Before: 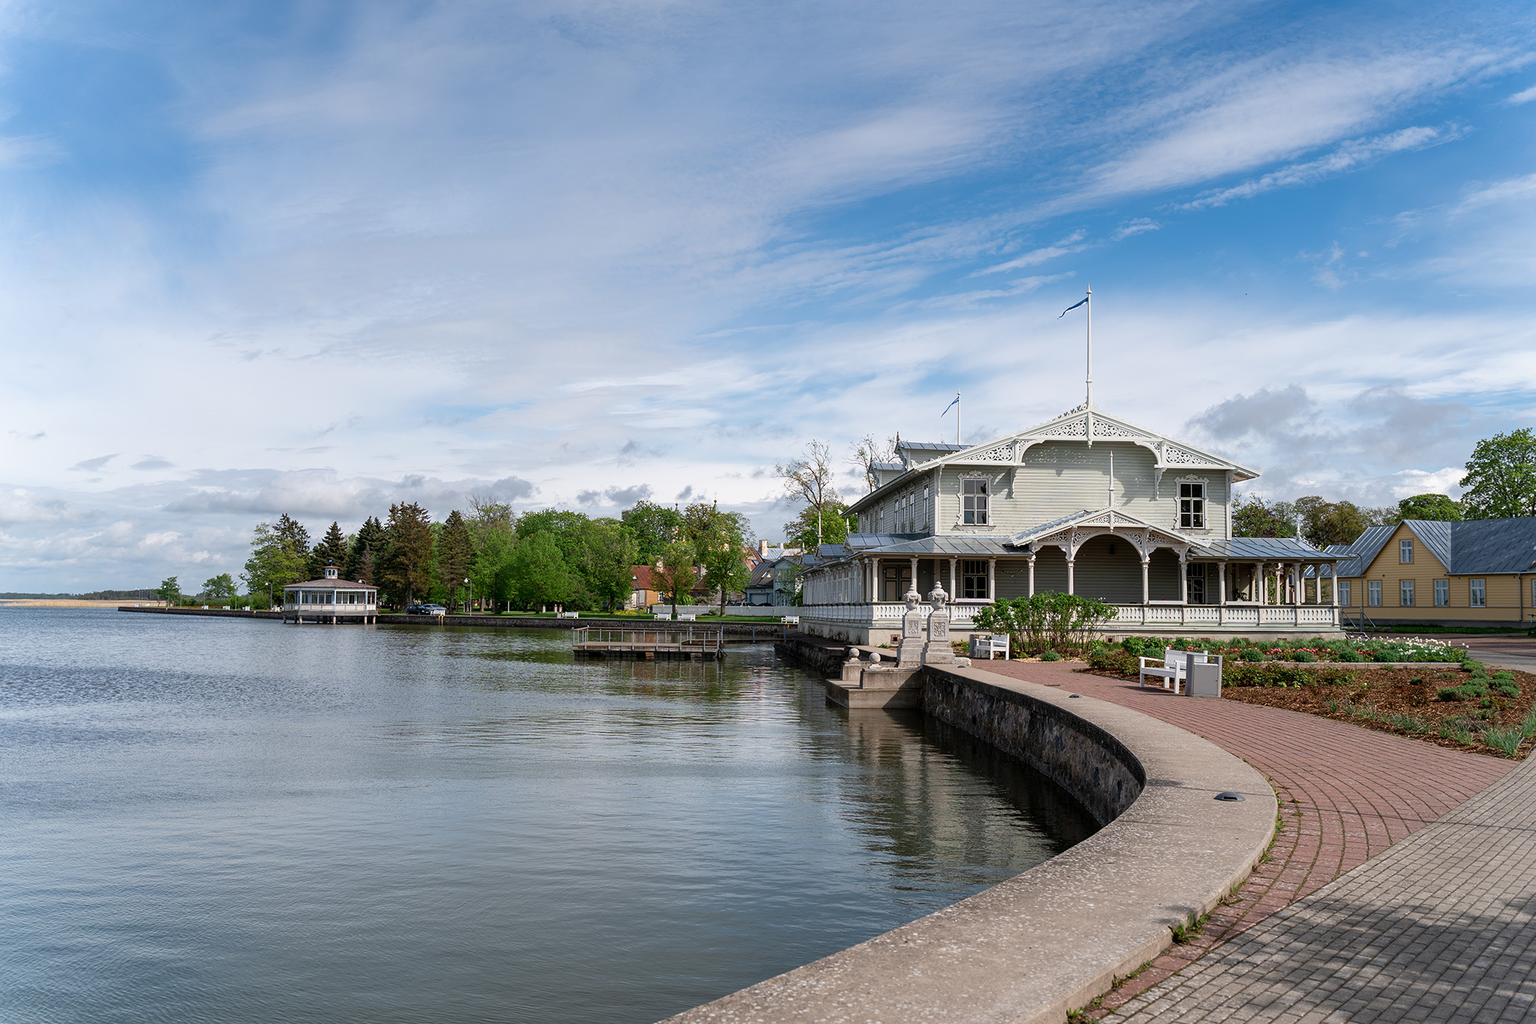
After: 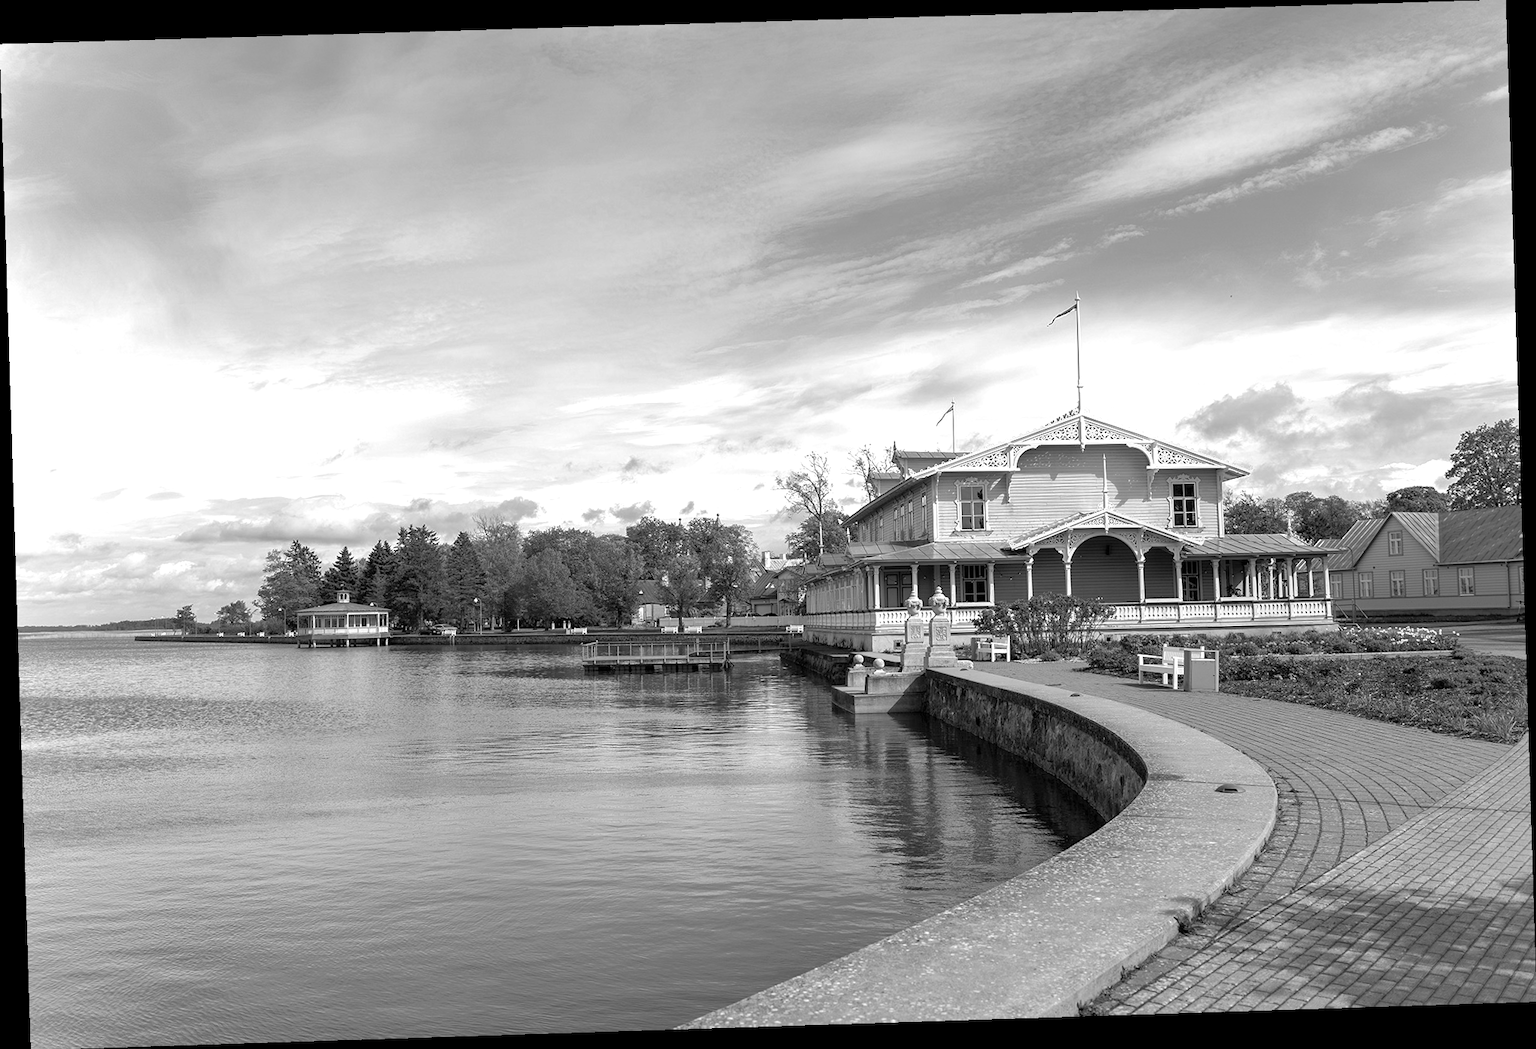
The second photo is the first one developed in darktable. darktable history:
shadows and highlights: on, module defaults
rotate and perspective: rotation -1.77°, lens shift (horizontal) 0.004, automatic cropping off
exposure: exposure 0.6 EV, compensate highlight preservation false
color zones: curves: ch0 [(0, 0.5) (0.143, 0.5) (0.286, 0.5) (0.429, 0.495) (0.571, 0.437) (0.714, 0.44) (0.857, 0.496) (1, 0.5)]
color calibration: output gray [0.22, 0.42, 0.37, 0], gray › normalize channels true, illuminant same as pipeline (D50), adaptation XYZ, x 0.346, y 0.359, gamut compression 0
